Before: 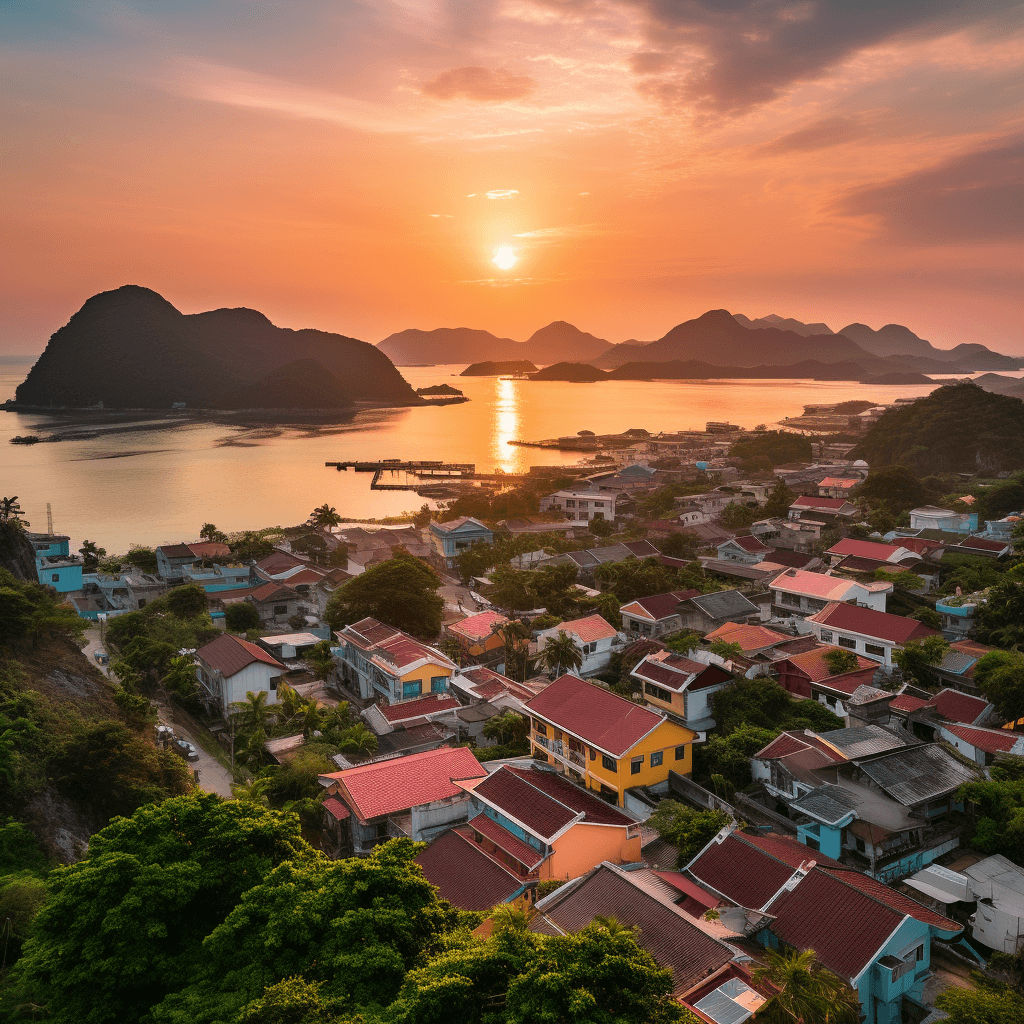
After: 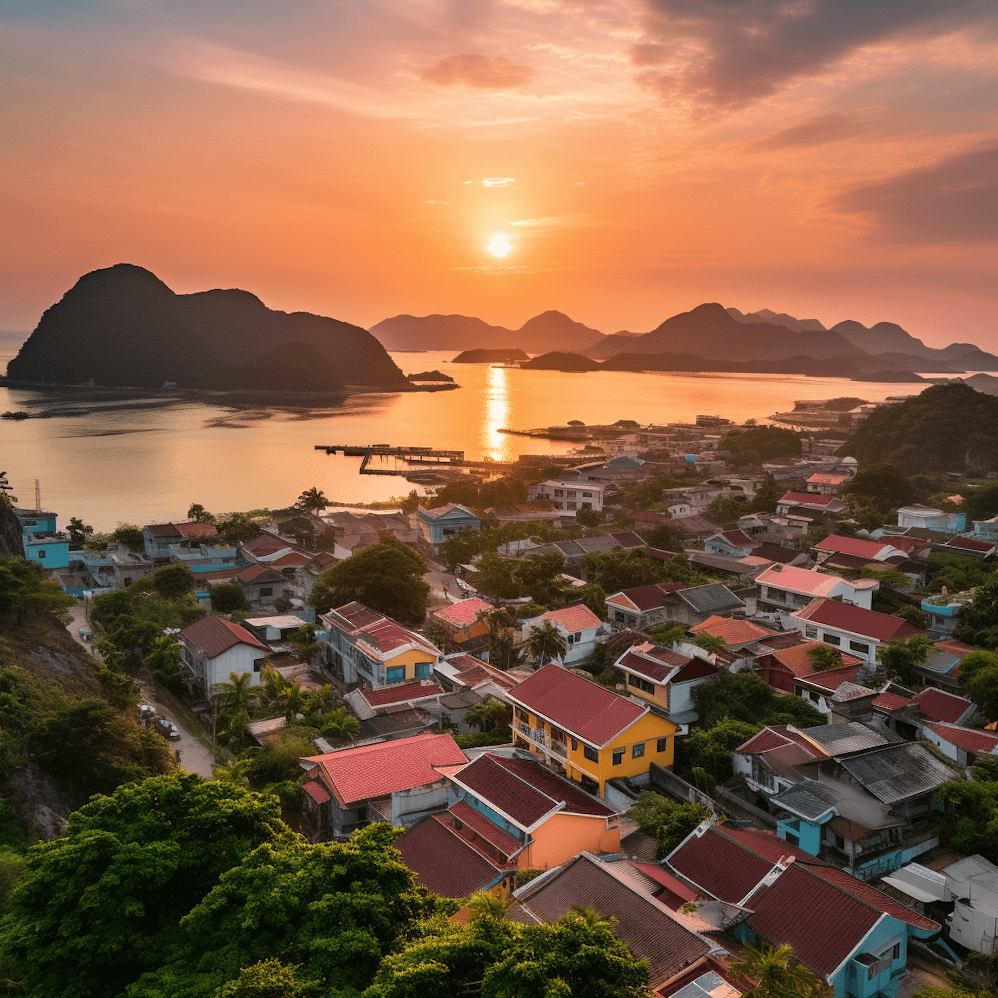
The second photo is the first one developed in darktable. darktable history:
crop and rotate: angle -1.46°
